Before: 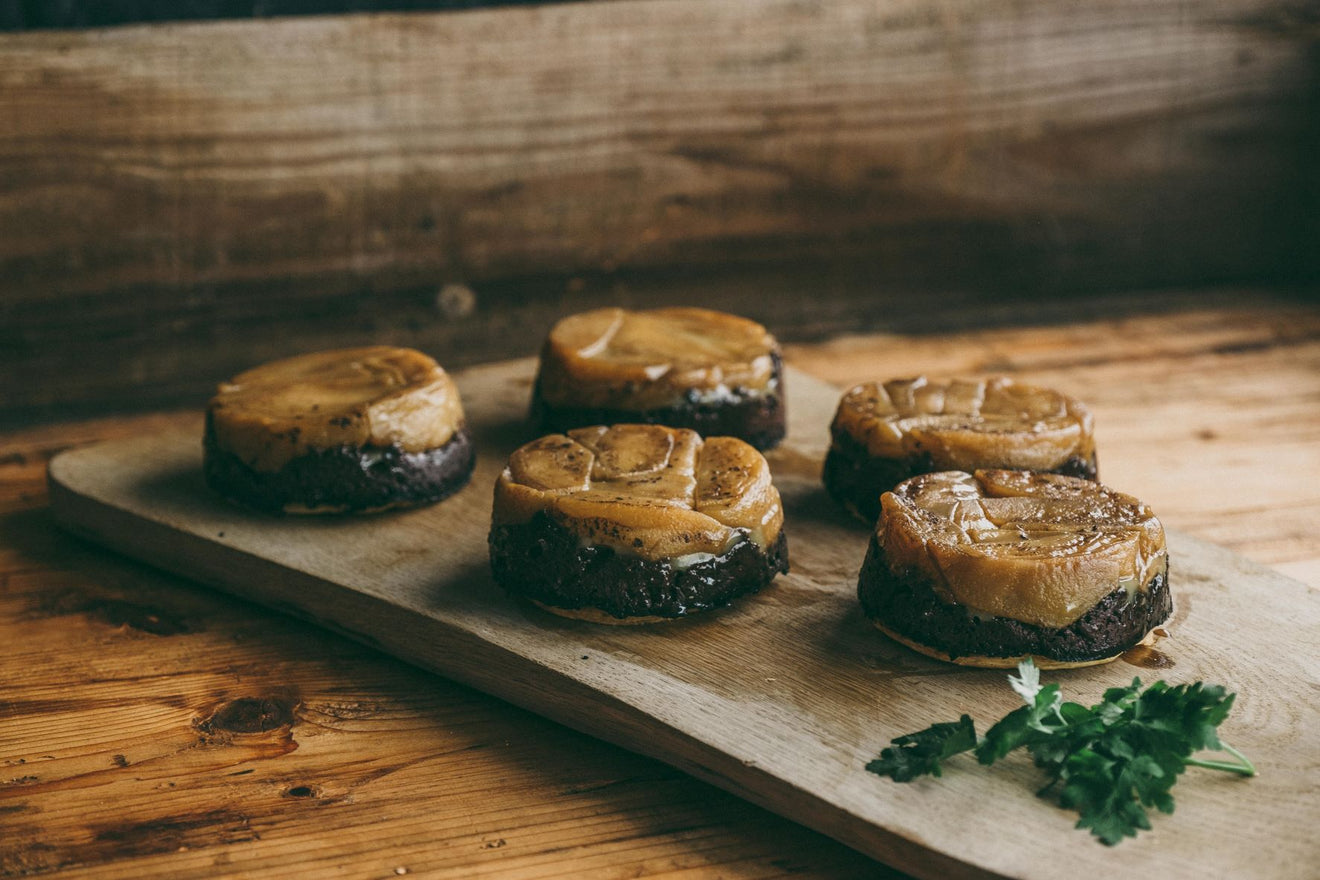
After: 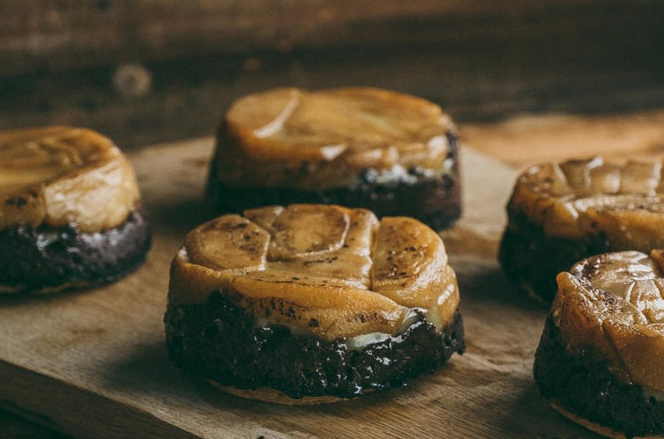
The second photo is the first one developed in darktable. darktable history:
crop: left 24.588%, top 25.066%, right 25.085%, bottom 25.04%
